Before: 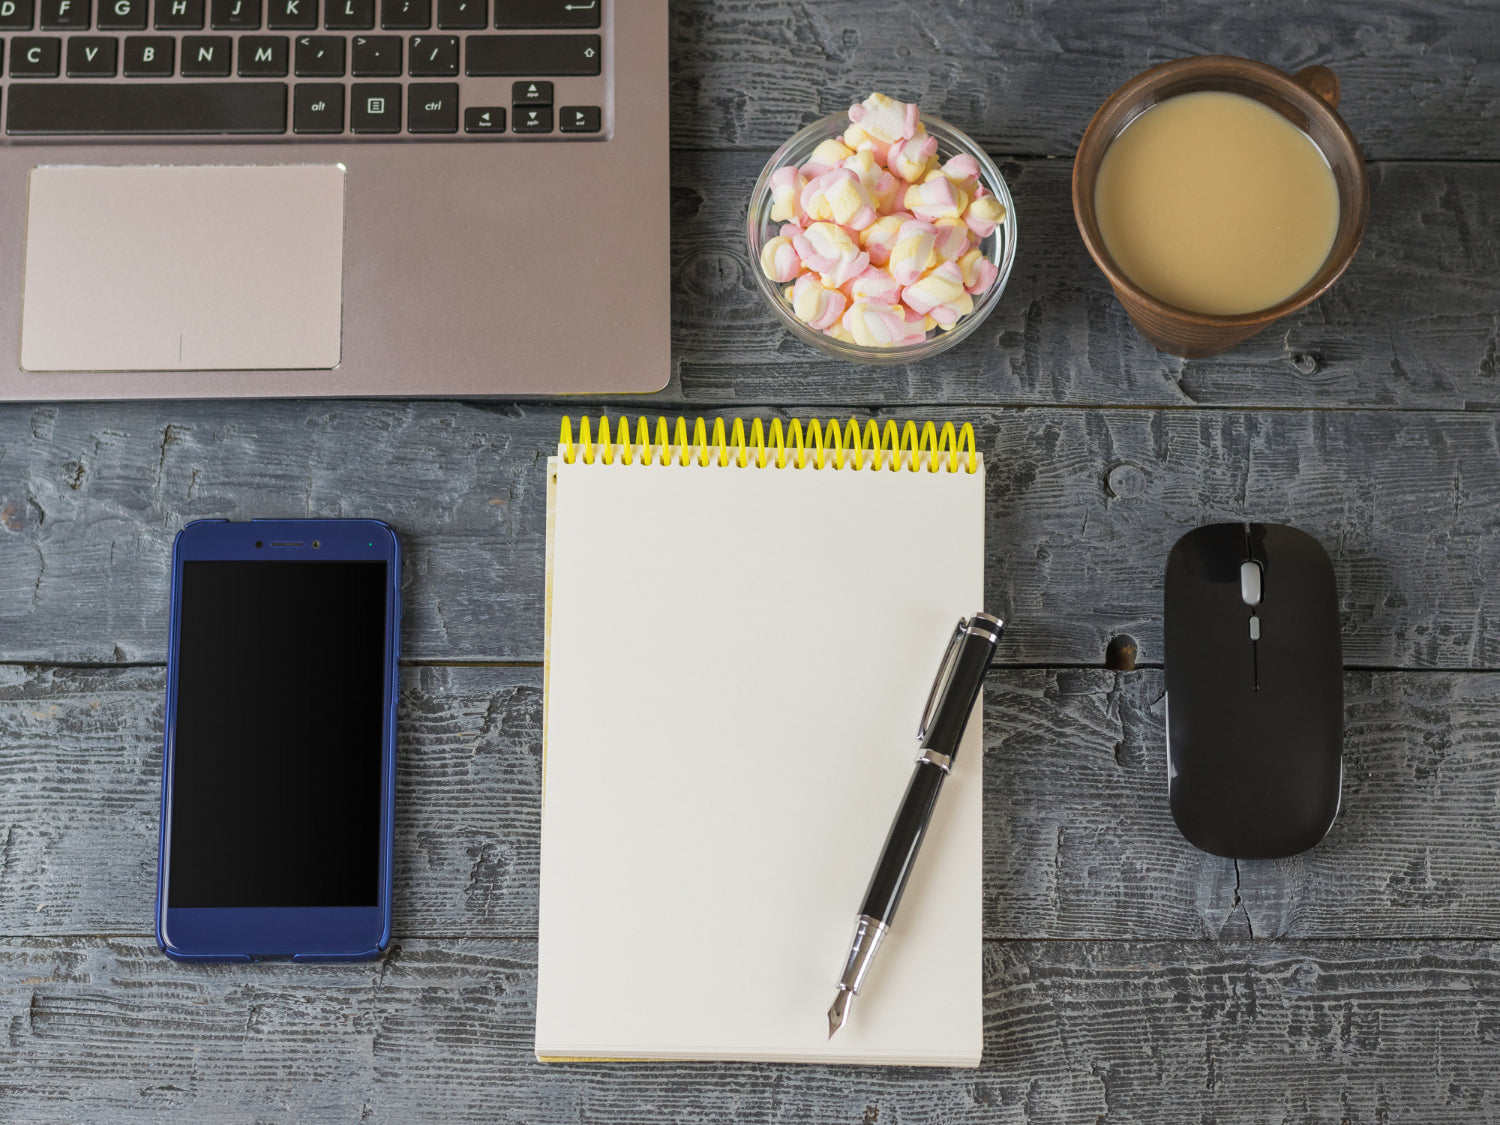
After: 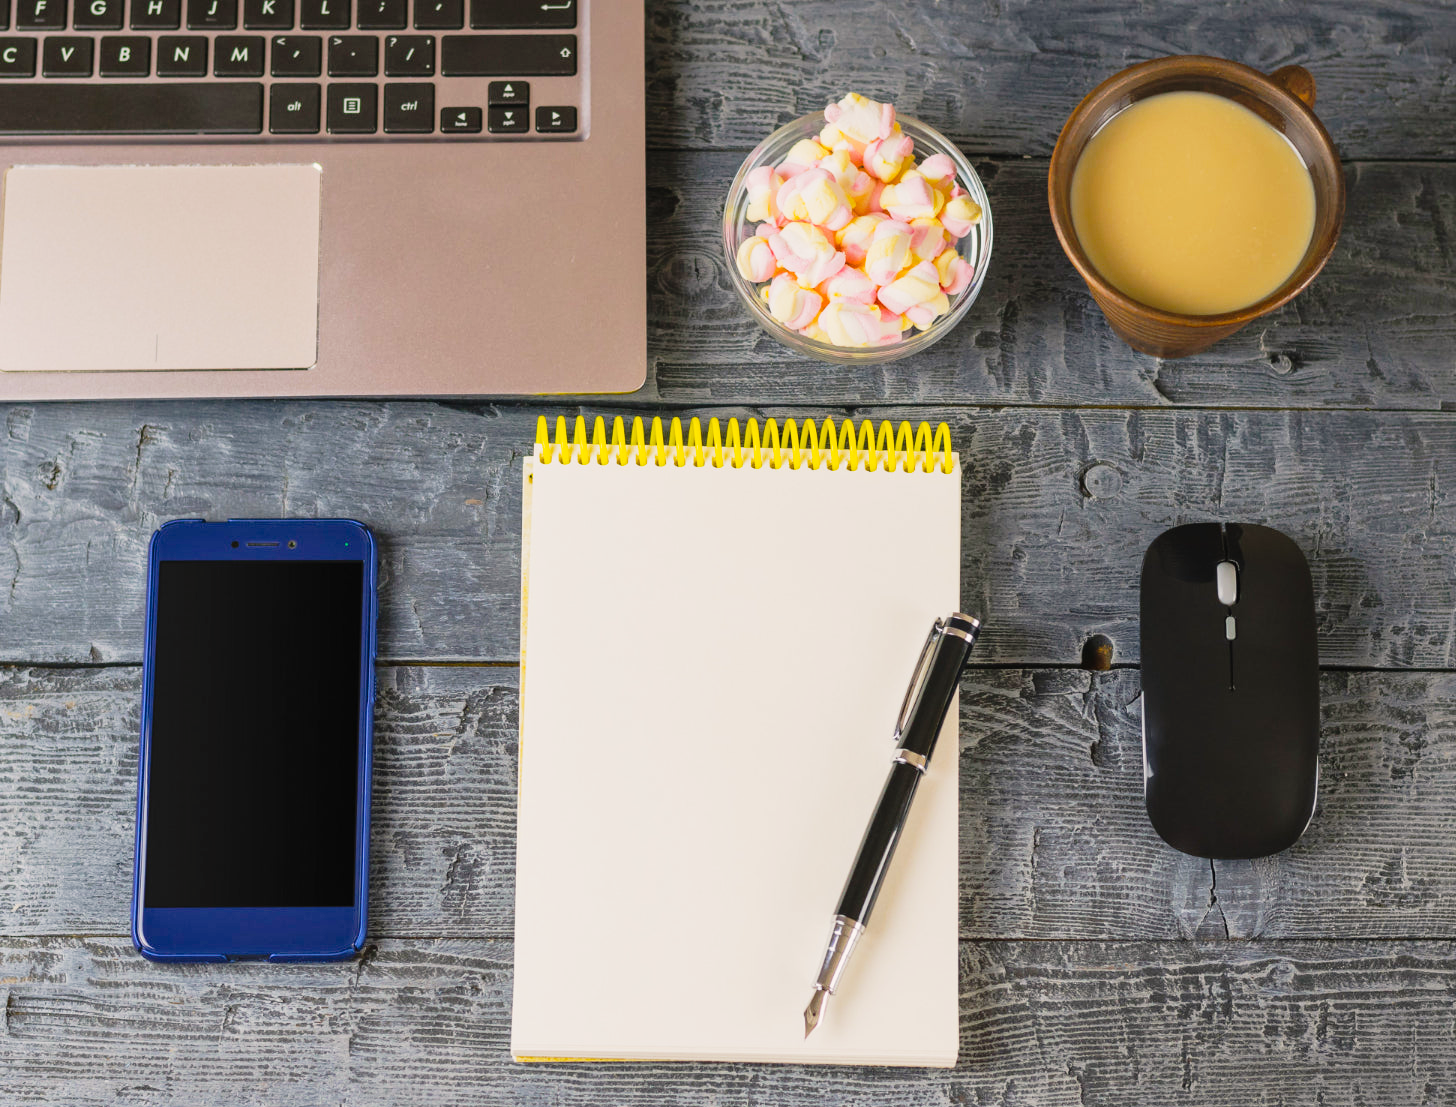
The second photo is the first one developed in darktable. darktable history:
tone equalizer: edges refinement/feathering 500, mask exposure compensation -1.57 EV, preserve details no
color balance rgb: highlights gain › chroma 1.661%, highlights gain › hue 55.85°, perceptual saturation grading › global saturation 29.585%, global vibrance 2.443%
crop: left 1.64%, right 0.272%, bottom 1.525%
tone curve: curves: ch0 [(0, 0.012) (0.144, 0.137) (0.326, 0.386) (0.489, 0.573) (0.656, 0.763) (0.849, 0.902) (1, 0.974)]; ch1 [(0, 0) (0.366, 0.367) (0.475, 0.453) (0.494, 0.493) (0.504, 0.497) (0.544, 0.579) (0.562, 0.619) (0.622, 0.694) (1, 1)]; ch2 [(0, 0) (0.333, 0.346) (0.375, 0.375) (0.424, 0.43) (0.476, 0.492) (0.502, 0.503) (0.533, 0.541) (0.572, 0.615) (0.605, 0.656) (0.641, 0.709) (1, 1)], preserve colors none
